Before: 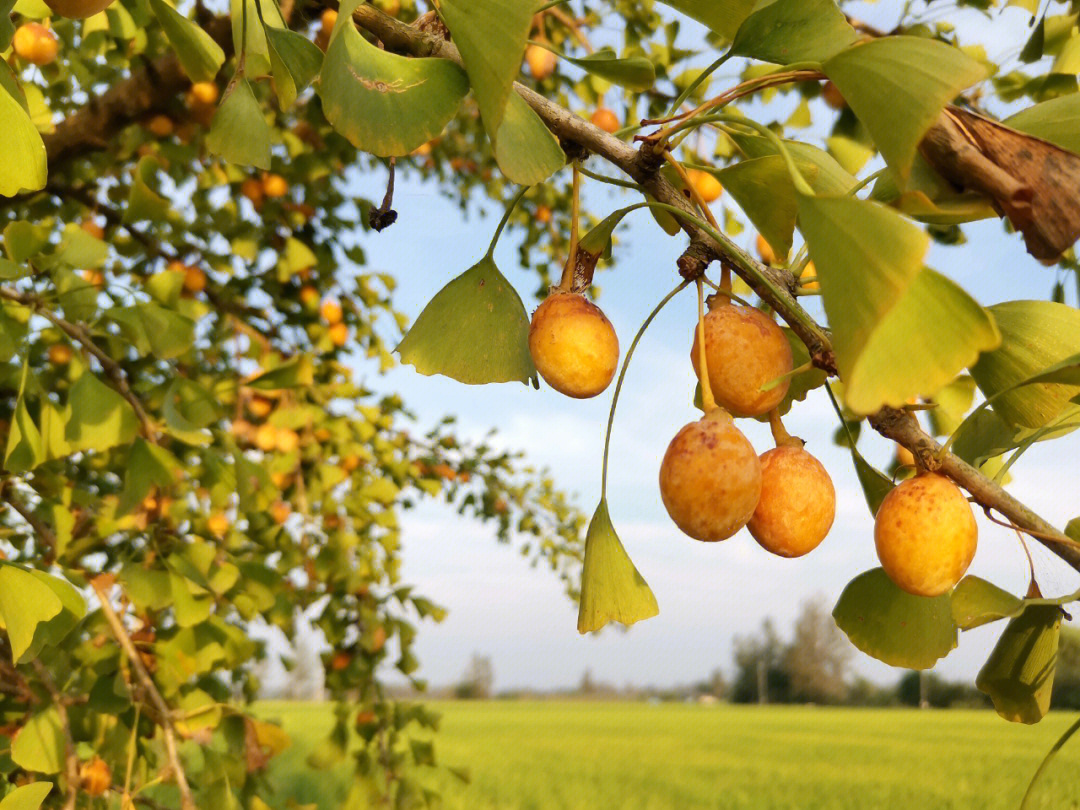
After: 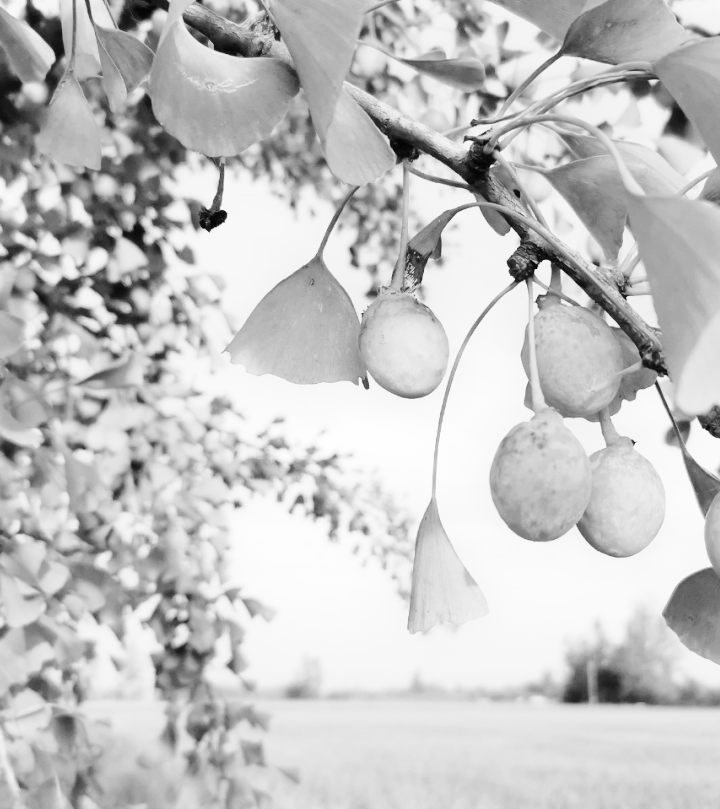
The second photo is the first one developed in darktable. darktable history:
tone curve: curves: ch0 [(0, 0) (0.07, 0.057) (0.15, 0.177) (0.352, 0.445) (0.59, 0.703) (0.857, 0.908) (1, 1)], color space Lab, linked channels, preserve colors none
monochrome: on, module defaults
base curve: curves: ch0 [(0, 0) (0.028, 0.03) (0.121, 0.232) (0.46, 0.748) (0.859, 0.968) (1, 1)], preserve colors none
crop and rotate: left 15.754%, right 17.579%
